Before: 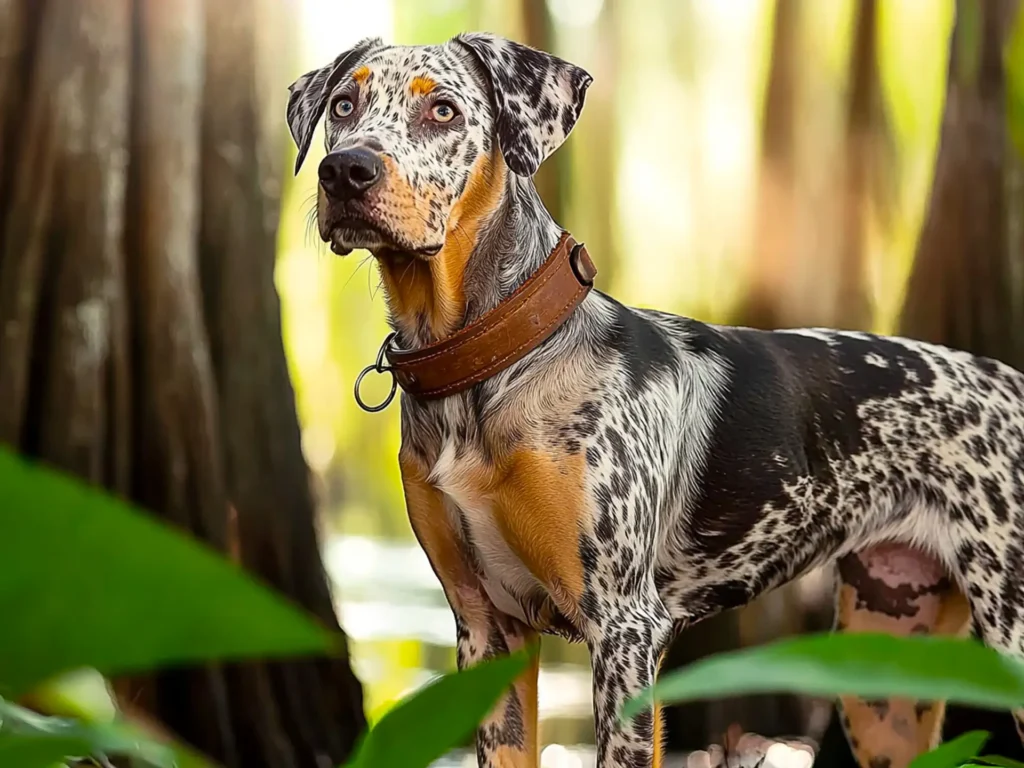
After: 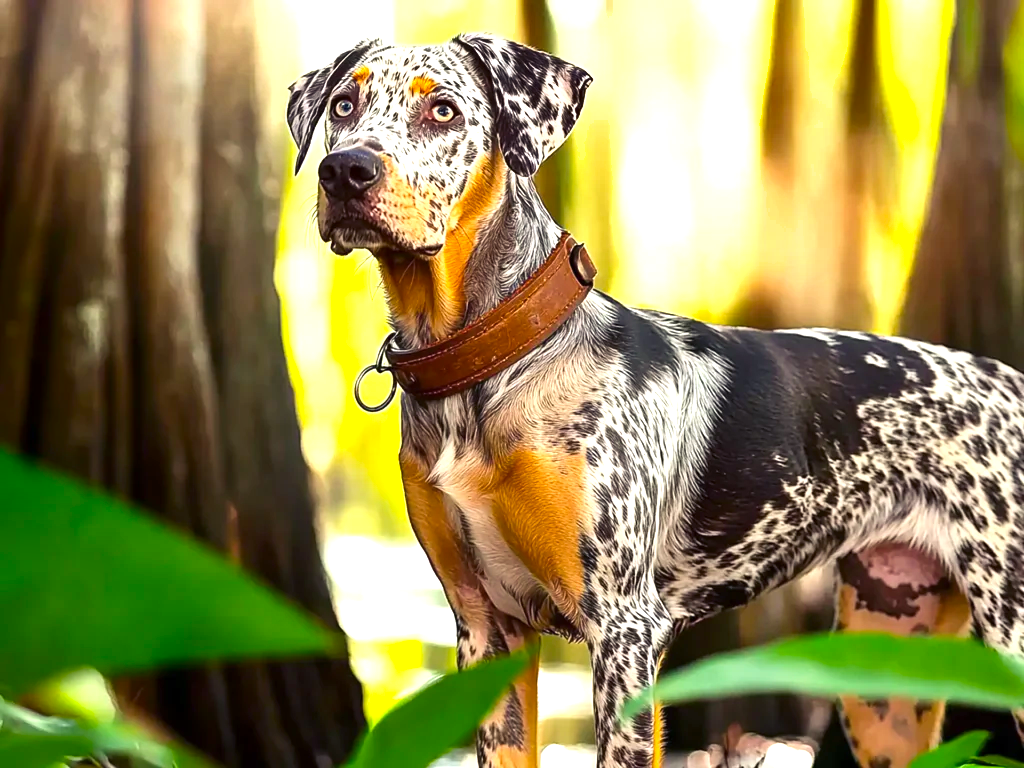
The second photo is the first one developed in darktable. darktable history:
shadows and highlights: shadows -88.17, highlights -35.77, soften with gaussian
color balance rgb: shadows lift › luminance -21.376%, shadows lift › chroma 6.618%, shadows lift › hue 270.97°, linear chroma grading › global chroma 3.254%, perceptual saturation grading › global saturation 2.696%, global vibrance 20%
exposure: exposure 0.948 EV, compensate highlight preservation false
contrast brightness saturation: contrast 0.039, saturation 0.068
